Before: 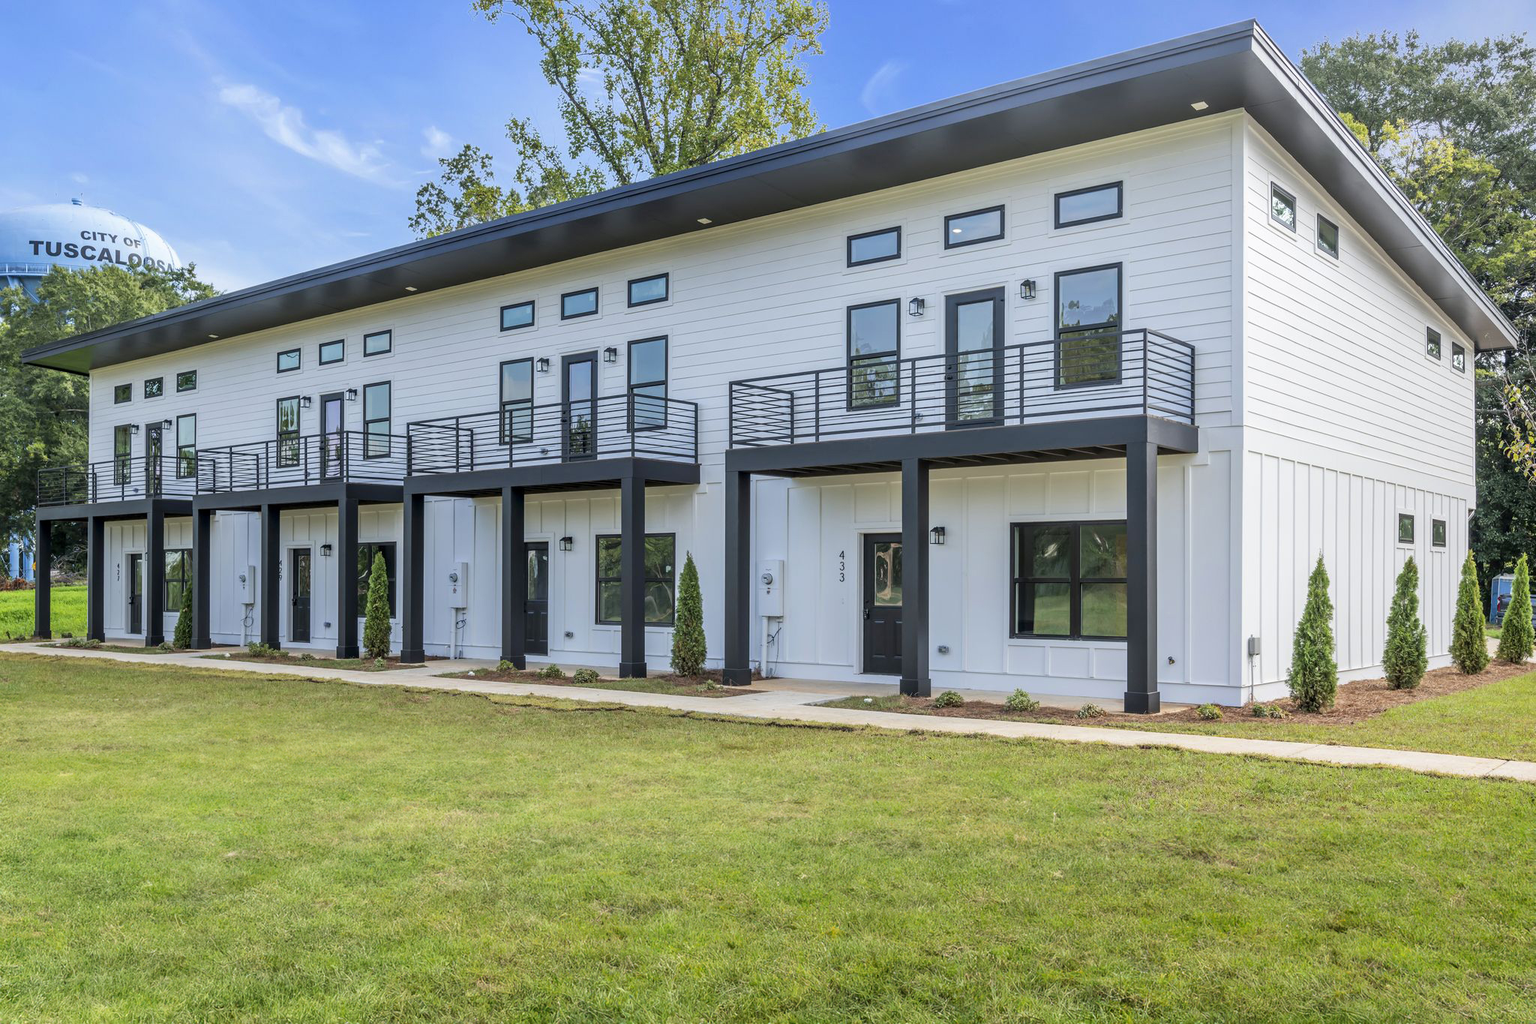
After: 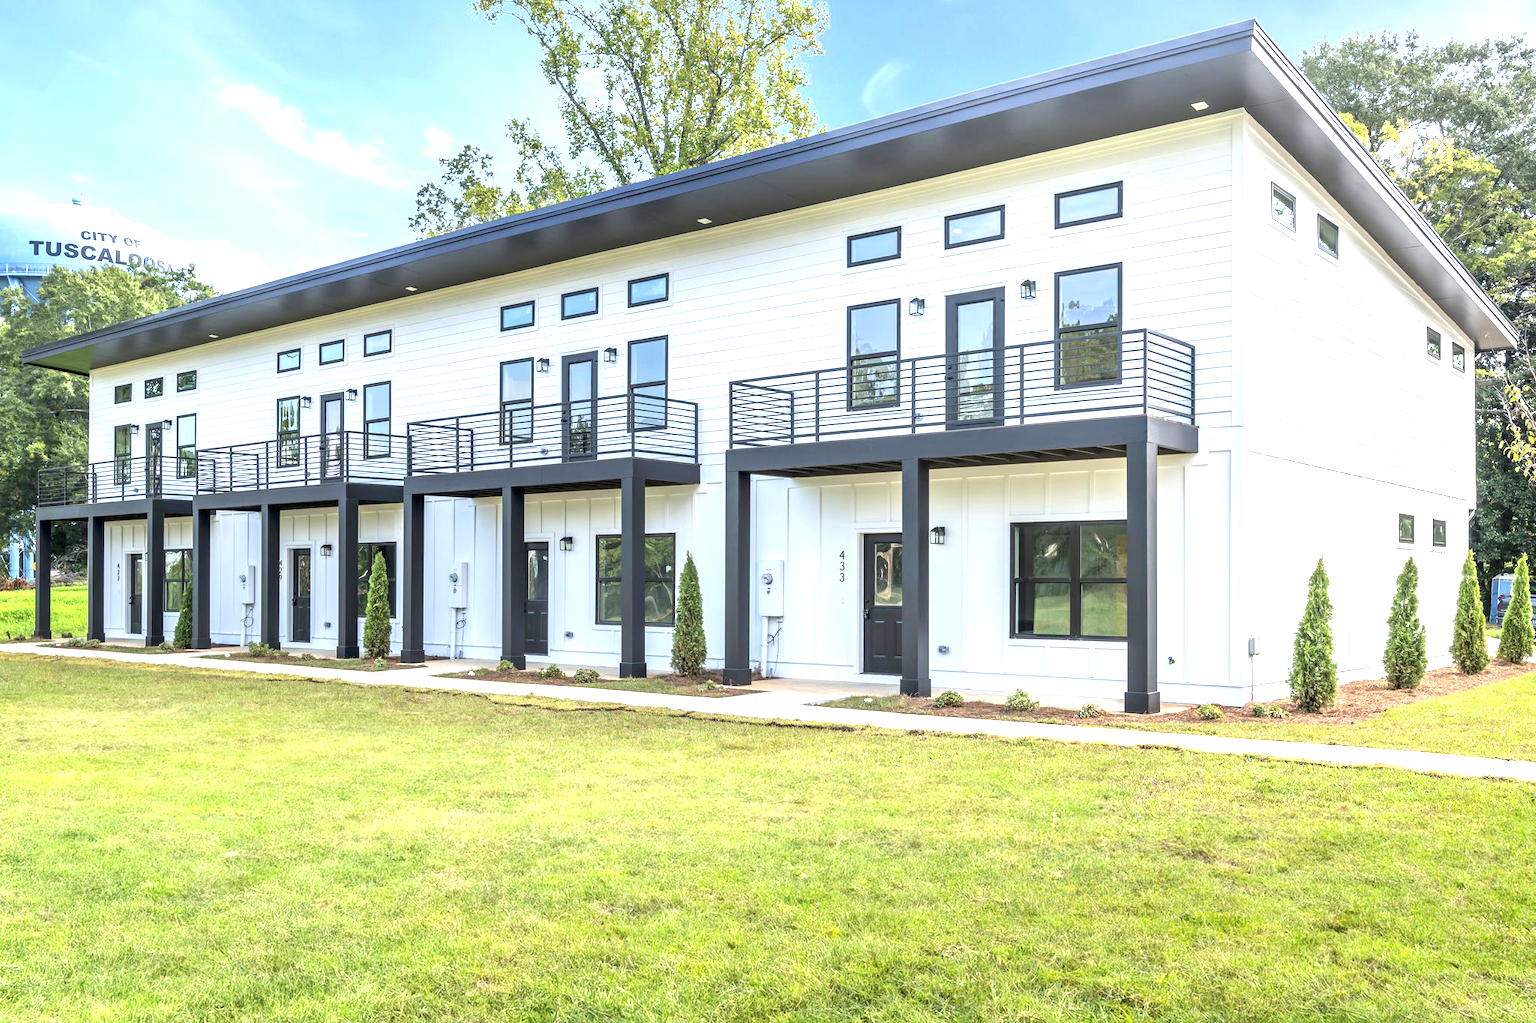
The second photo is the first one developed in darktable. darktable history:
exposure: black level correction 0, exposure 1.176 EV, compensate exposure bias true, compensate highlight preservation false
